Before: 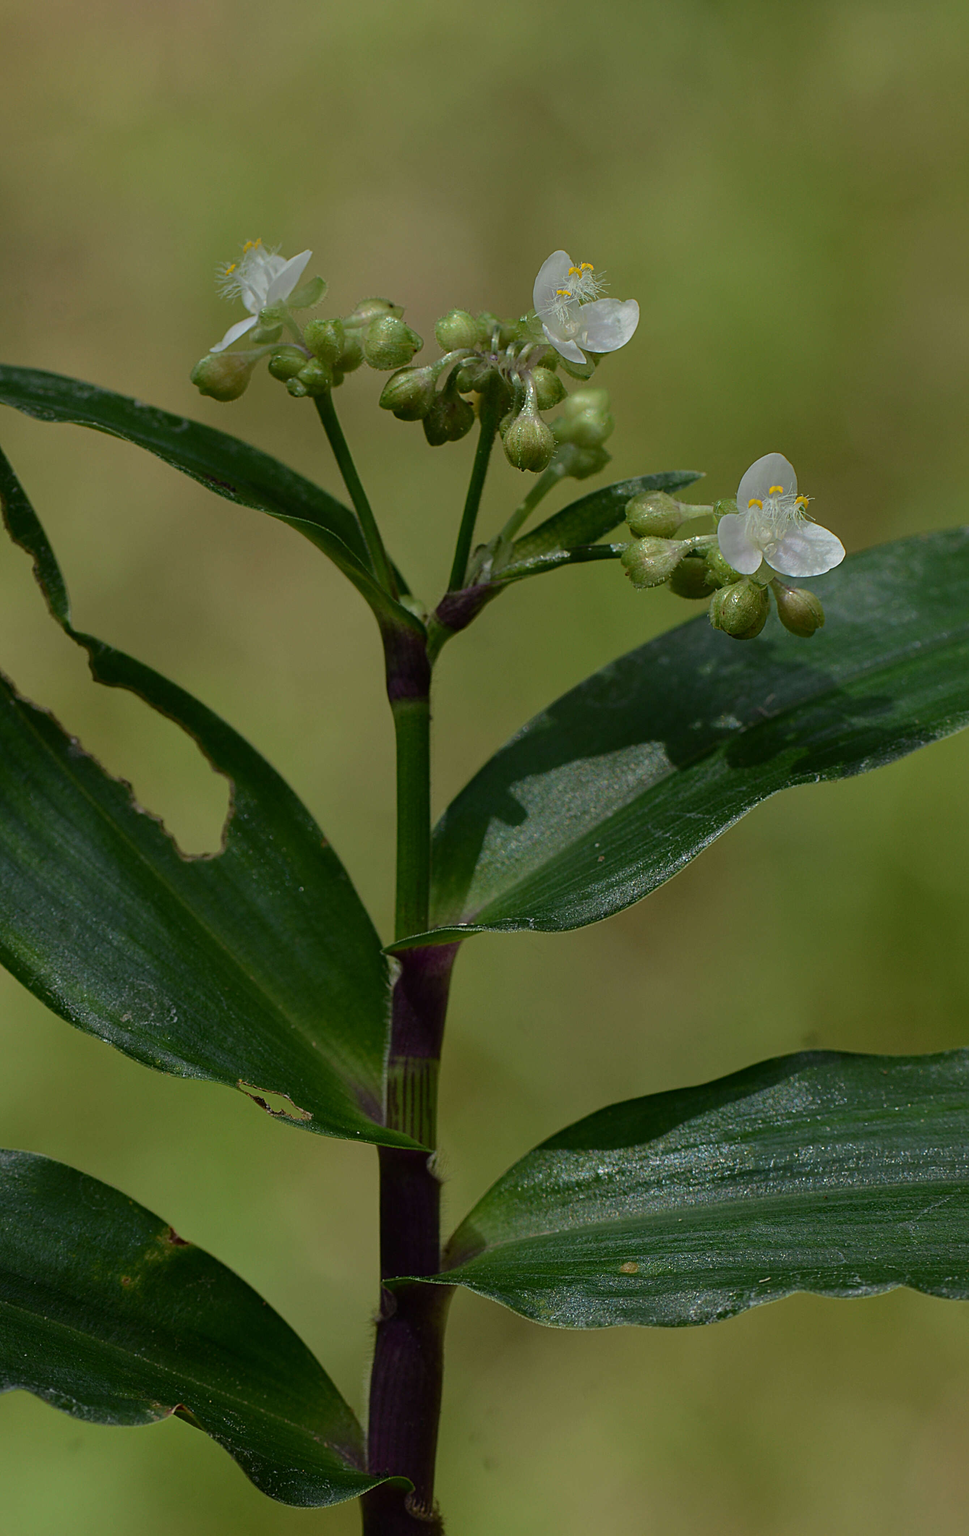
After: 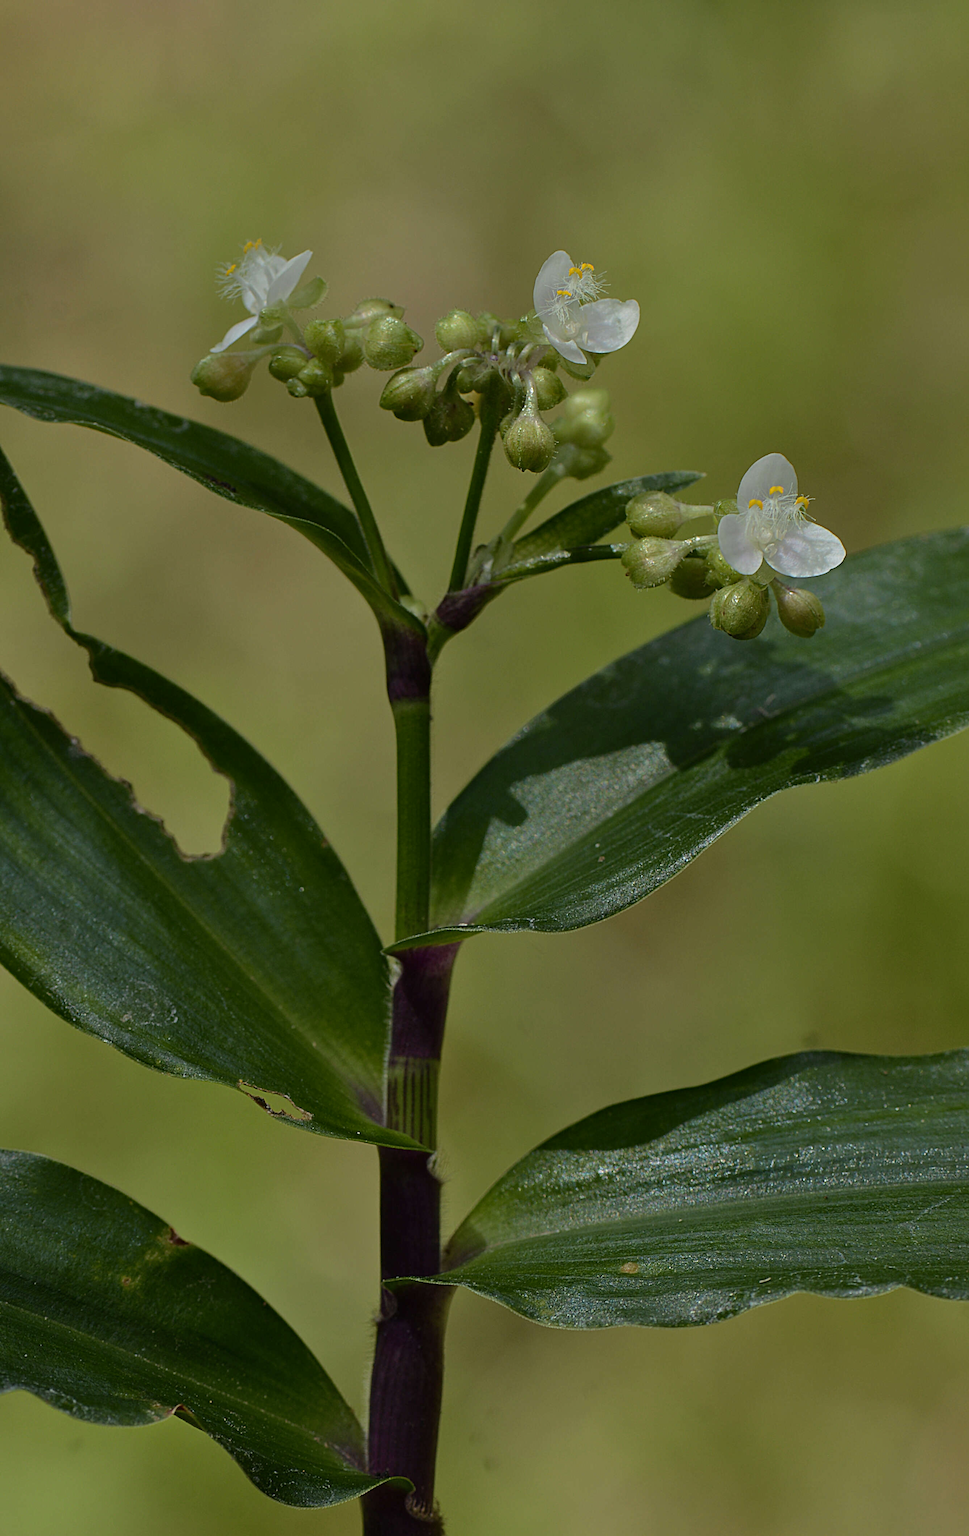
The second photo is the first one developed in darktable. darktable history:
color zones: curves: ch2 [(0, 0.5) (0.143, 0.5) (0.286, 0.489) (0.415, 0.421) (0.571, 0.5) (0.714, 0.5) (0.857, 0.5) (1, 0.5)]
shadows and highlights: shadows 32.83, highlights -47.7, soften with gaussian
